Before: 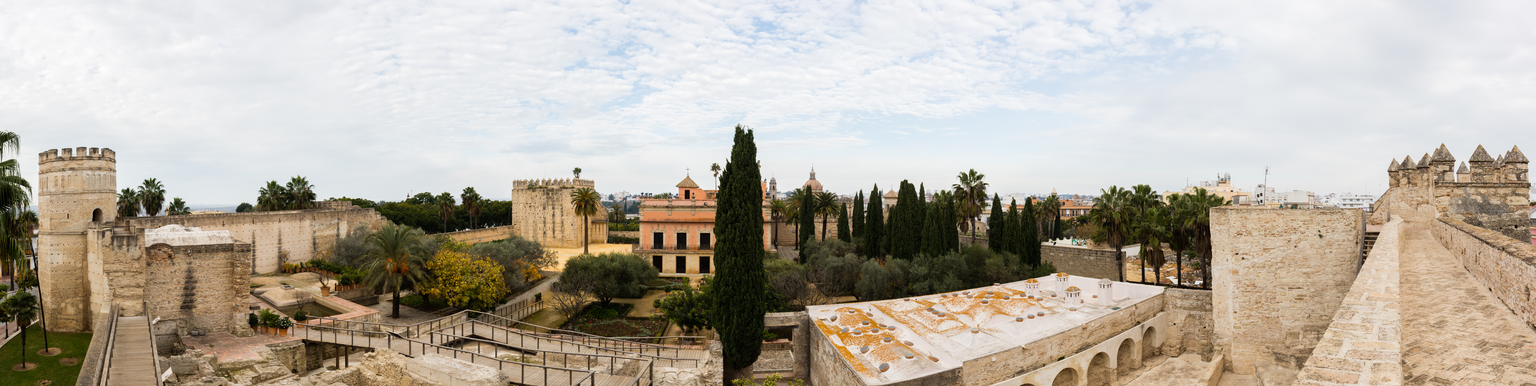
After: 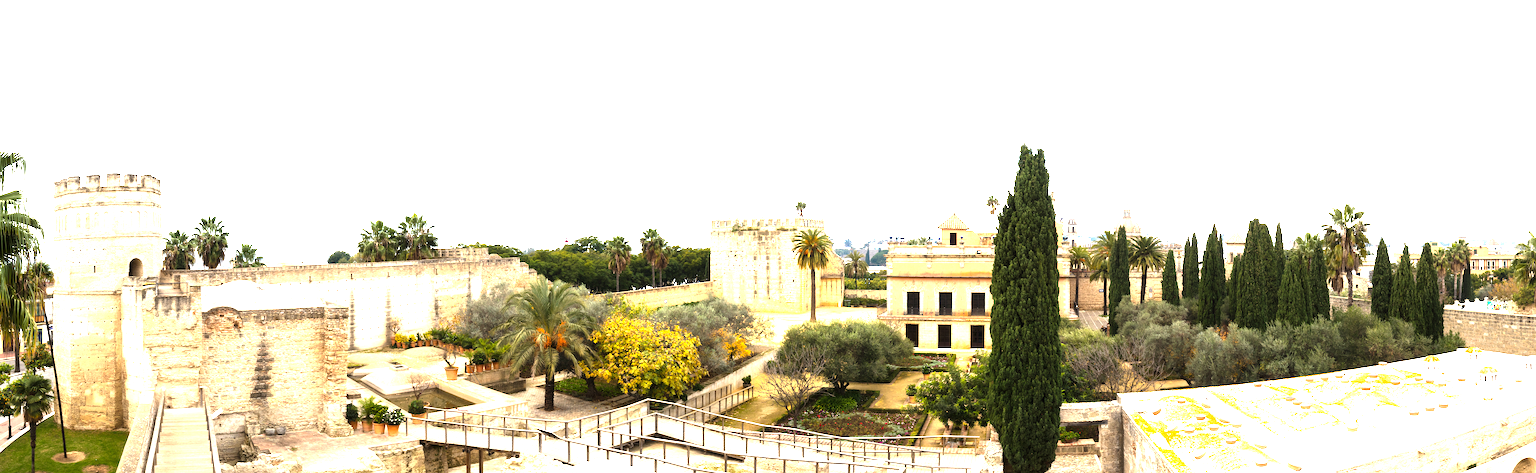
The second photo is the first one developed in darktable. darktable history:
crop: top 5.803%, right 27.864%, bottom 5.804%
contrast brightness saturation: contrast 0.08, saturation 0.02
exposure: black level correction 0, exposure 2.138 EV, compensate exposure bias true, compensate highlight preservation false
